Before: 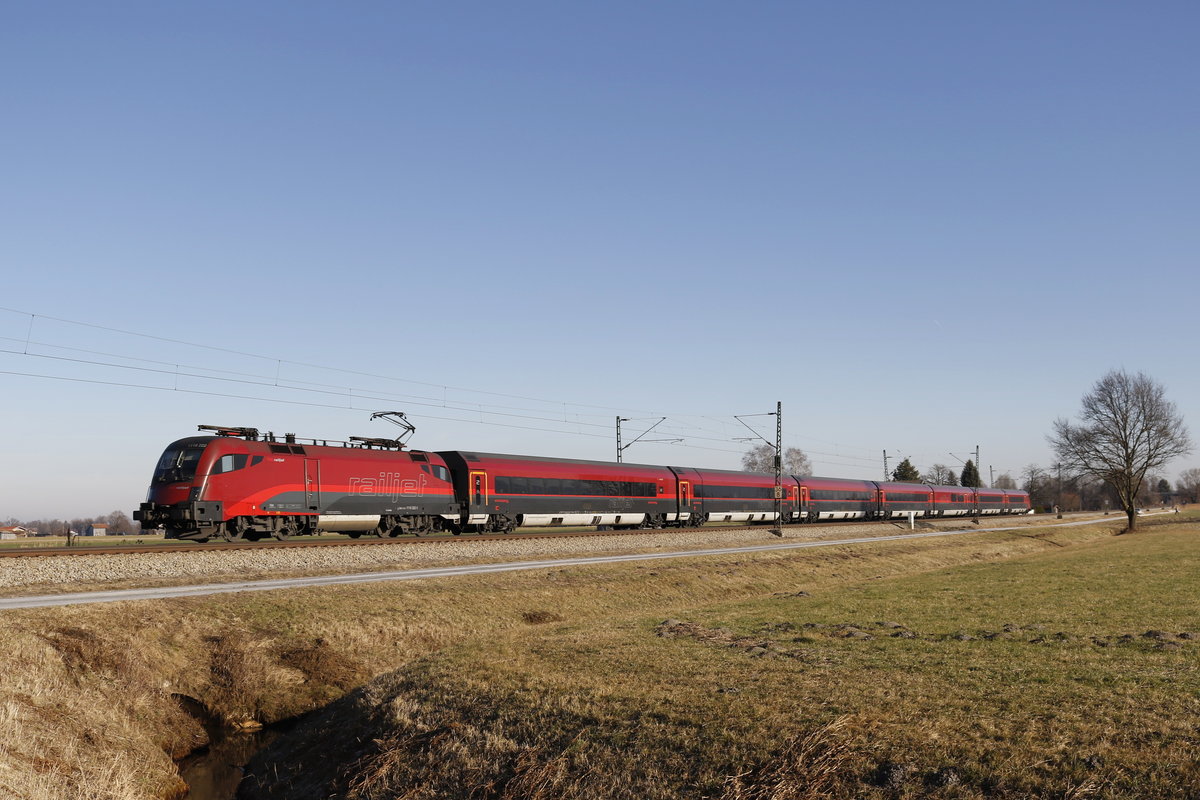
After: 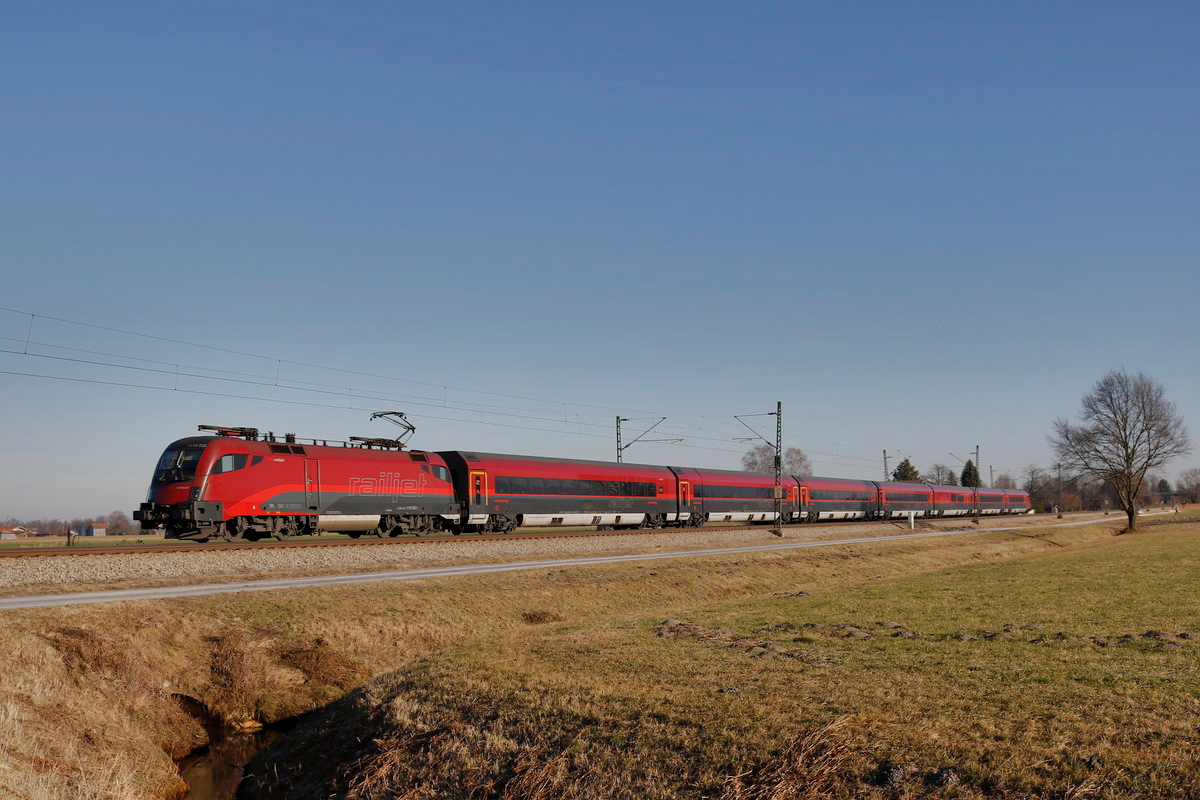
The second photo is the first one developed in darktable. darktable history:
tone equalizer: -8 EV 0.25 EV, -7 EV 0.417 EV, -6 EV 0.417 EV, -5 EV 0.25 EV, -3 EV -0.25 EV, -2 EV -0.417 EV, -1 EV -0.417 EV, +0 EV -0.25 EV, edges refinement/feathering 500, mask exposure compensation -1.57 EV, preserve details guided filter
shadows and highlights: shadows 20.91, highlights -82.73, soften with gaussian
